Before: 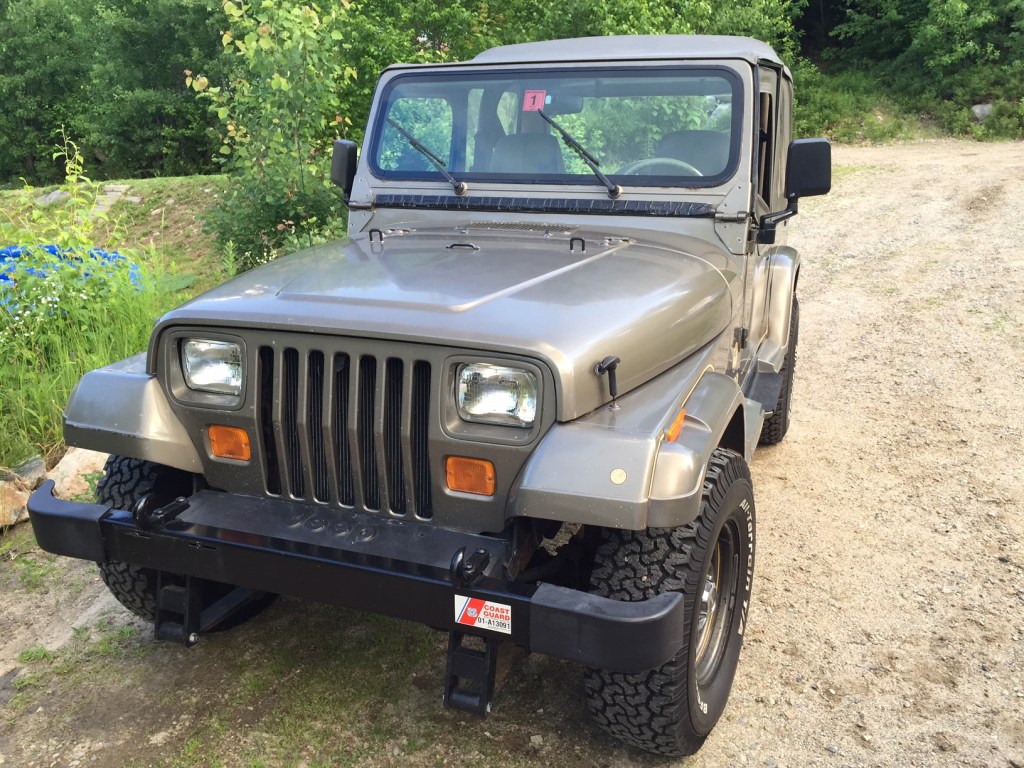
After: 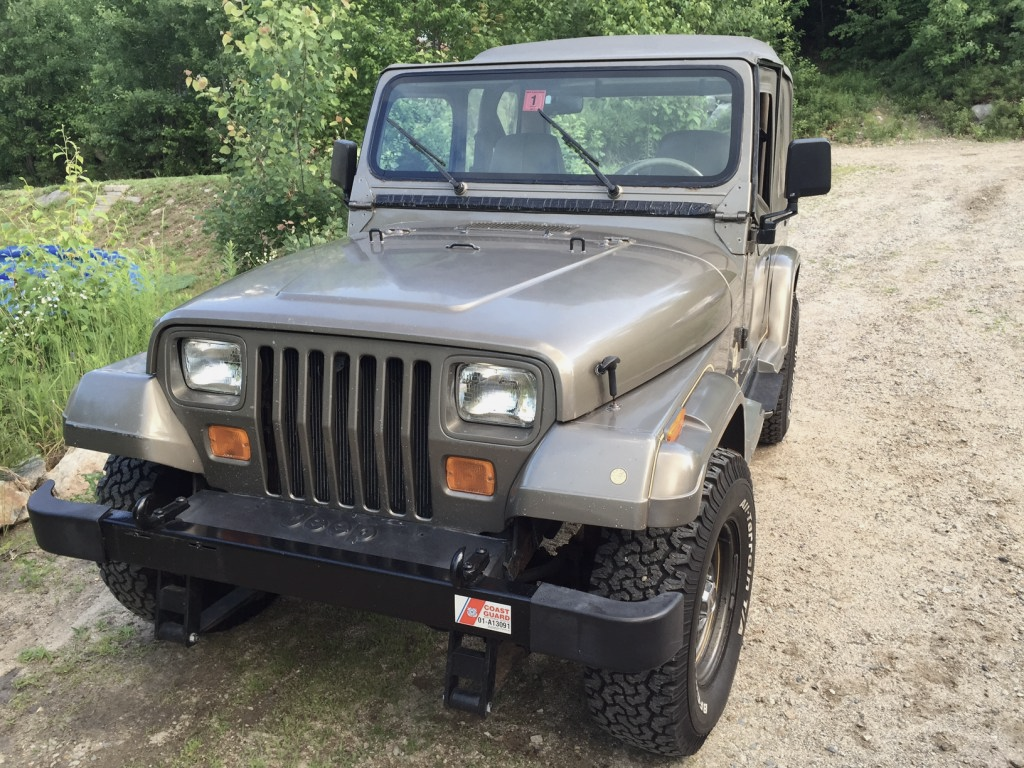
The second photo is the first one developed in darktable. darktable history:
shadows and highlights: shadows 24.81, white point adjustment -3.09, highlights -29.94
contrast brightness saturation: contrast 0.095, saturation -0.292
